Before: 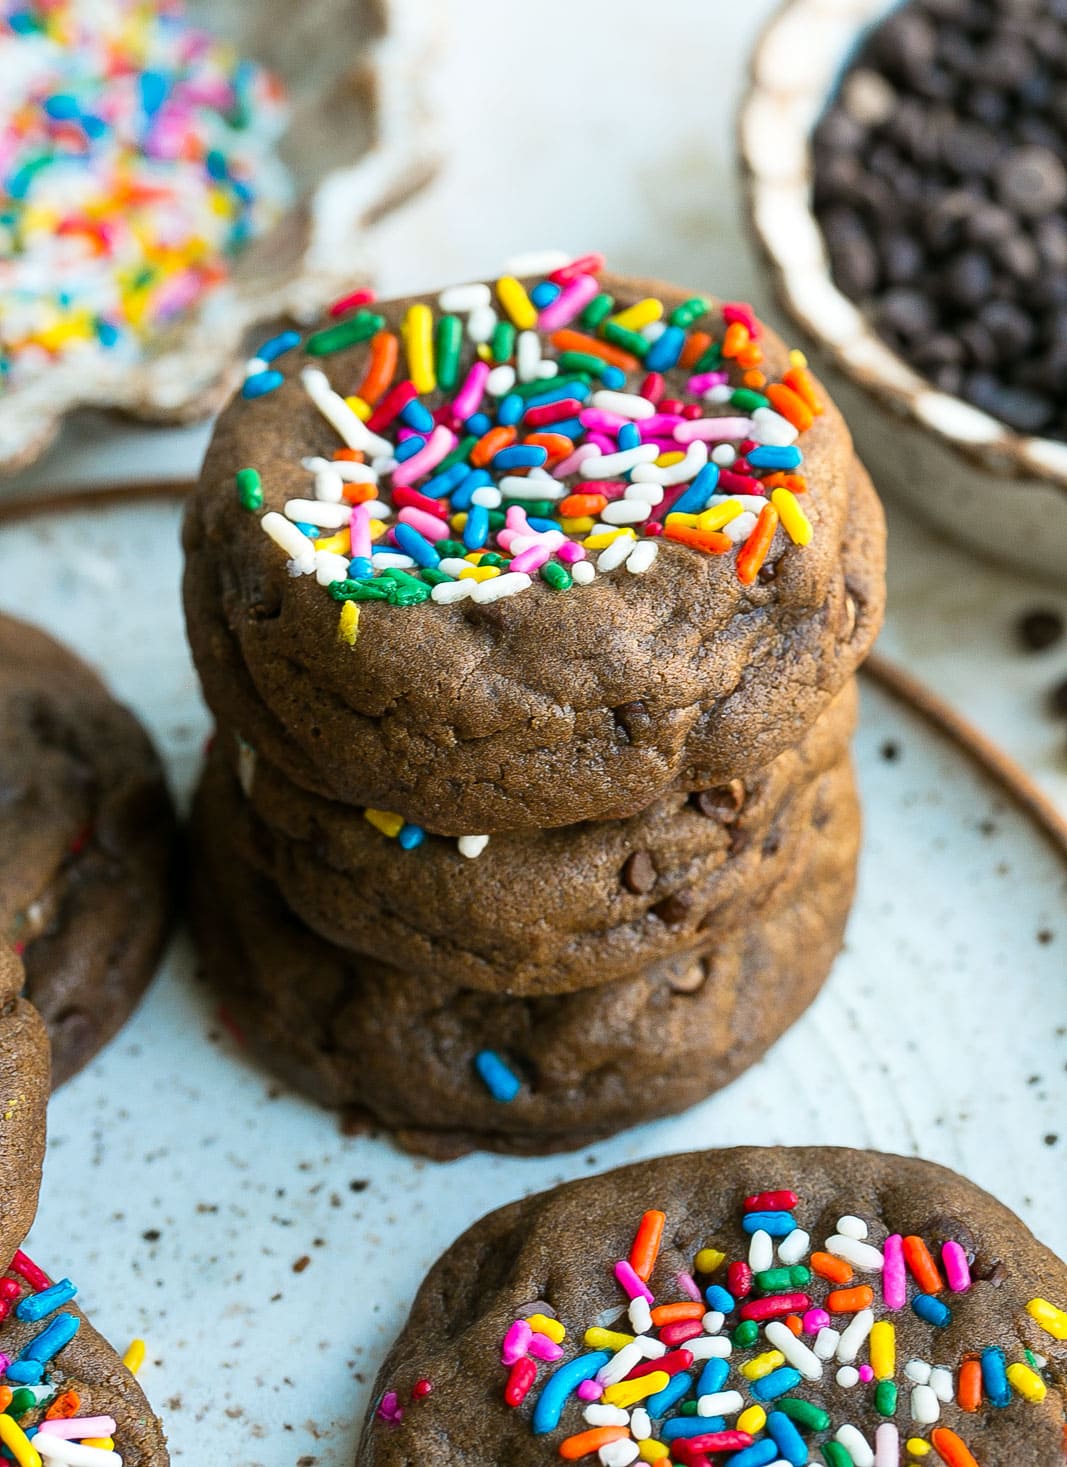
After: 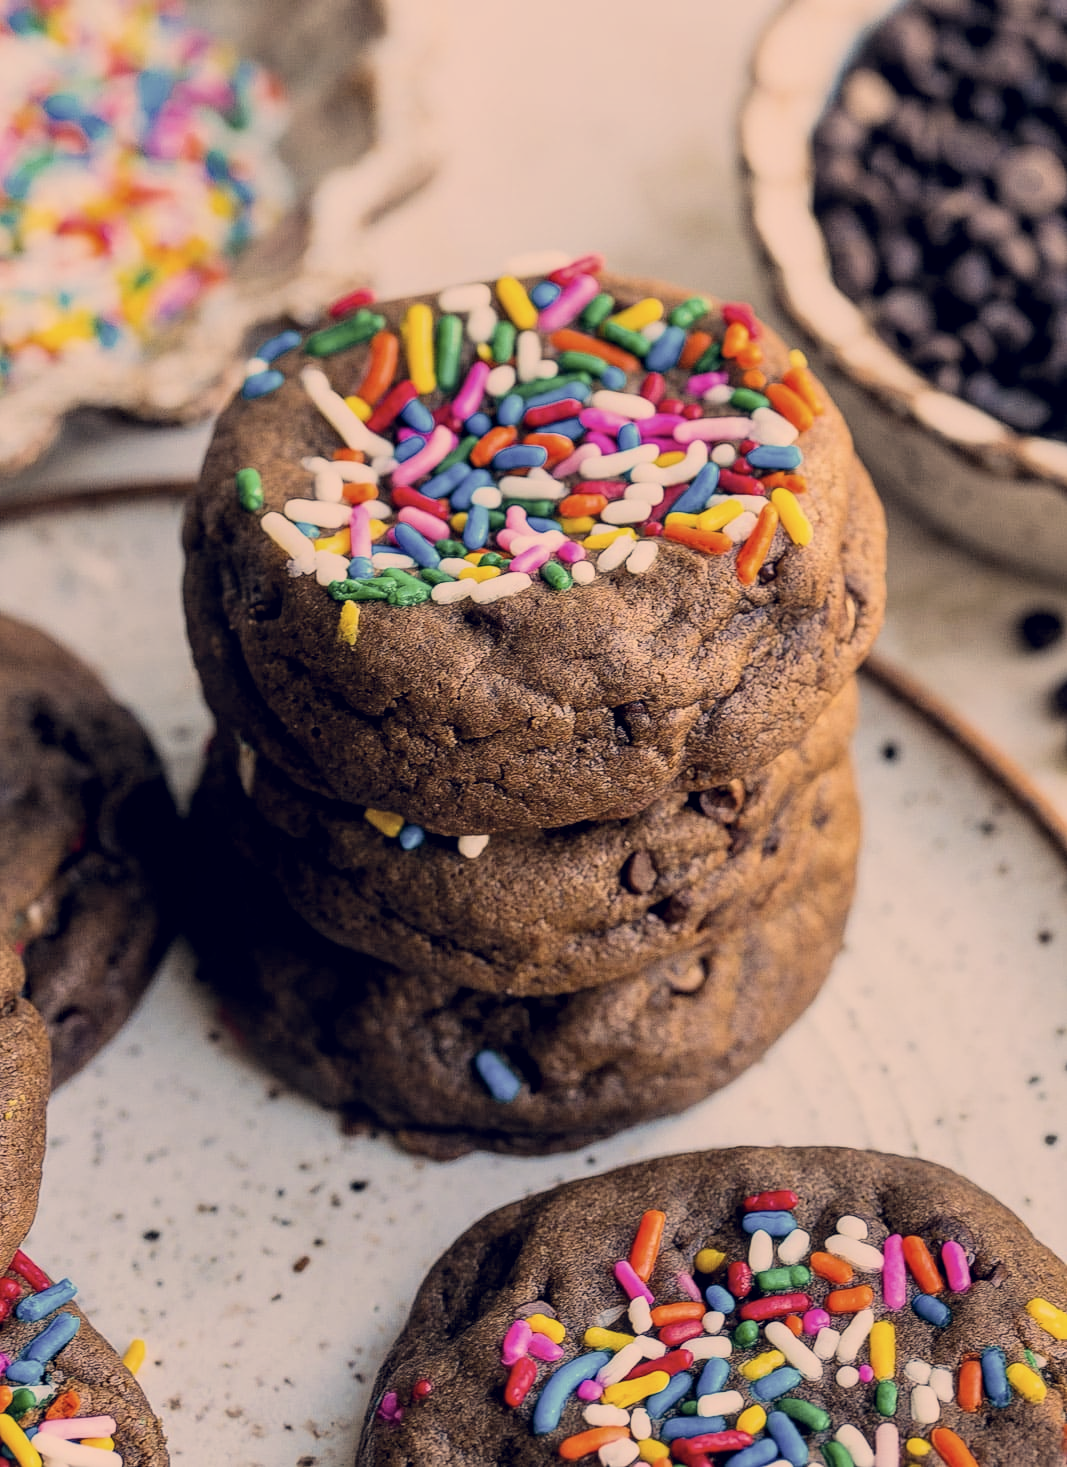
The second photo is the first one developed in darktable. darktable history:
filmic rgb: black relative exposure -7.65 EV, white relative exposure 4.56 EV, hardness 3.61, color science v6 (2022)
local contrast: on, module defaults
color correction: highlights a* 19.59, highlights b* 27.49, shadows a* 3.46, shadows b* -17.28, saturation 0.73
